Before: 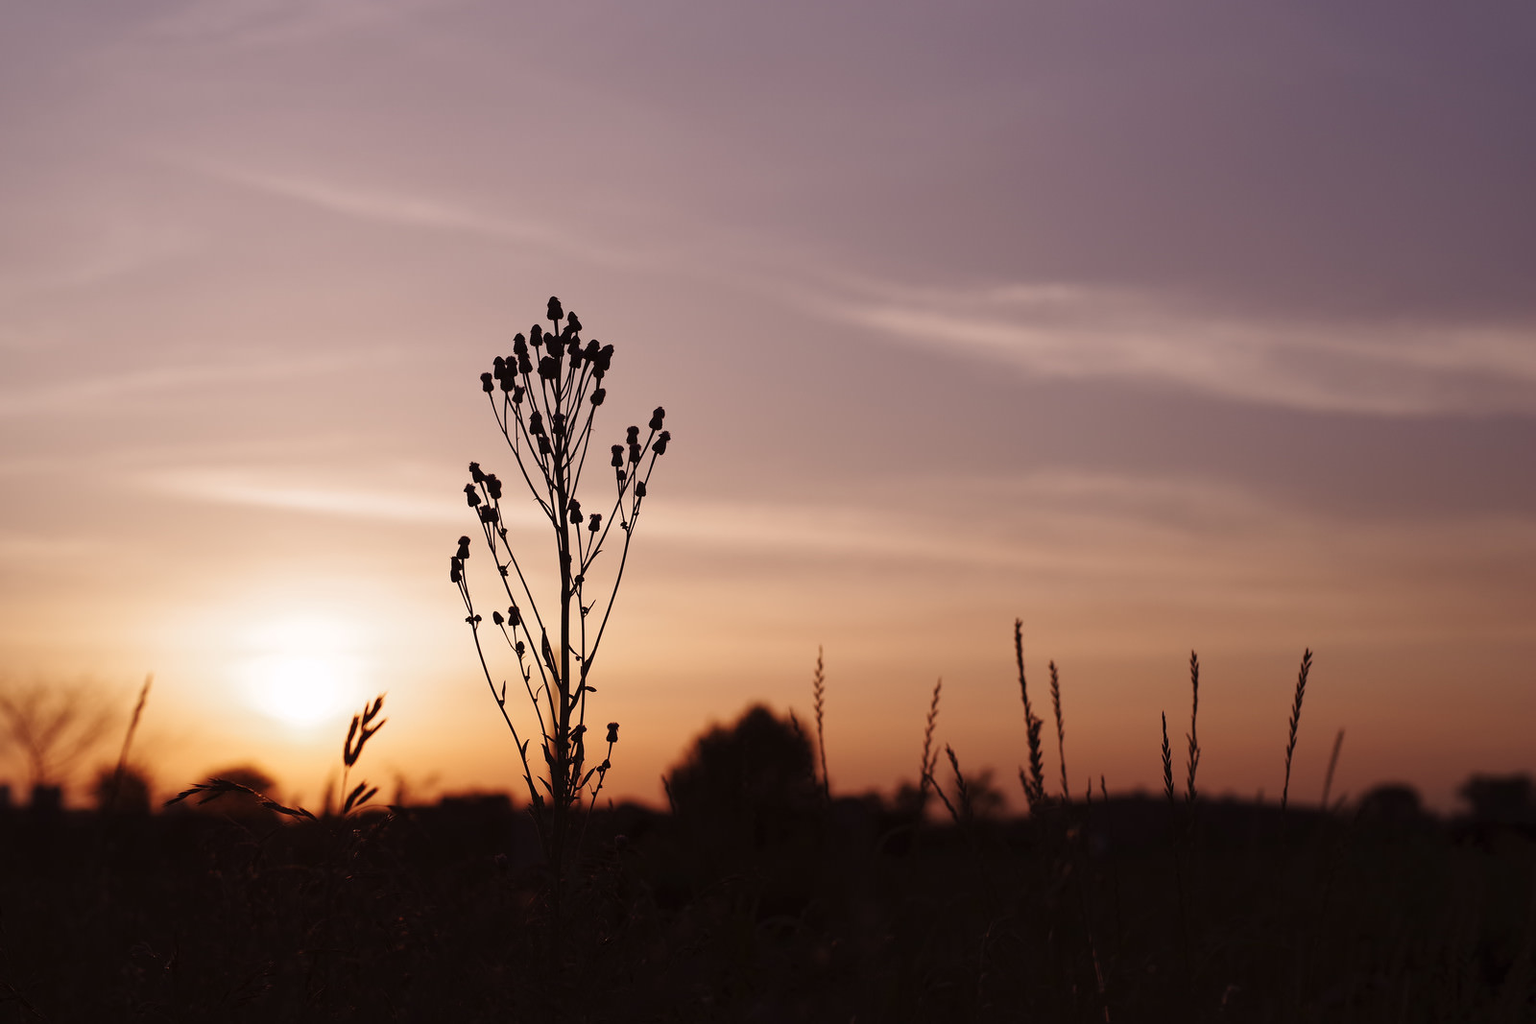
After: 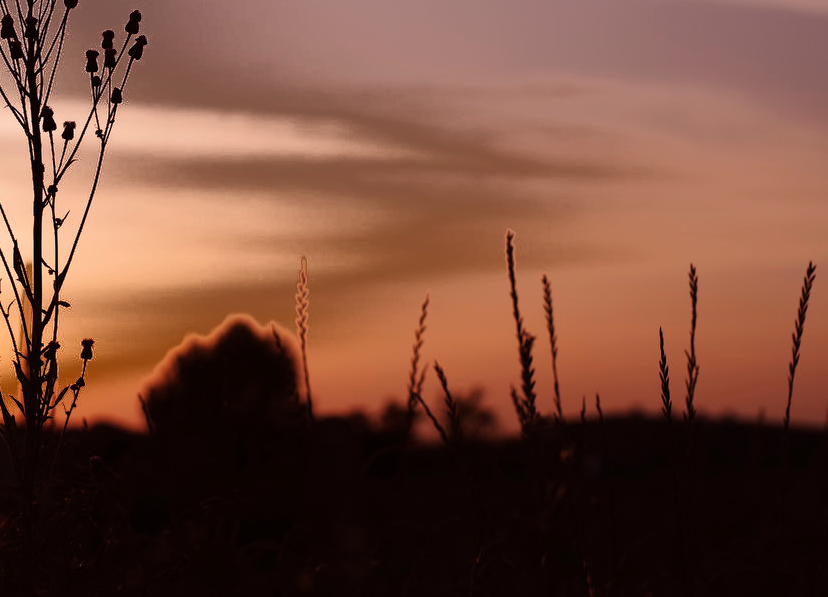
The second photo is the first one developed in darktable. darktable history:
crop: left 34.479%, top 38.822%, right 13.718%, bottom 5.172%
fill light: exposure -0.73 EV, center 0.69, width 2.2
